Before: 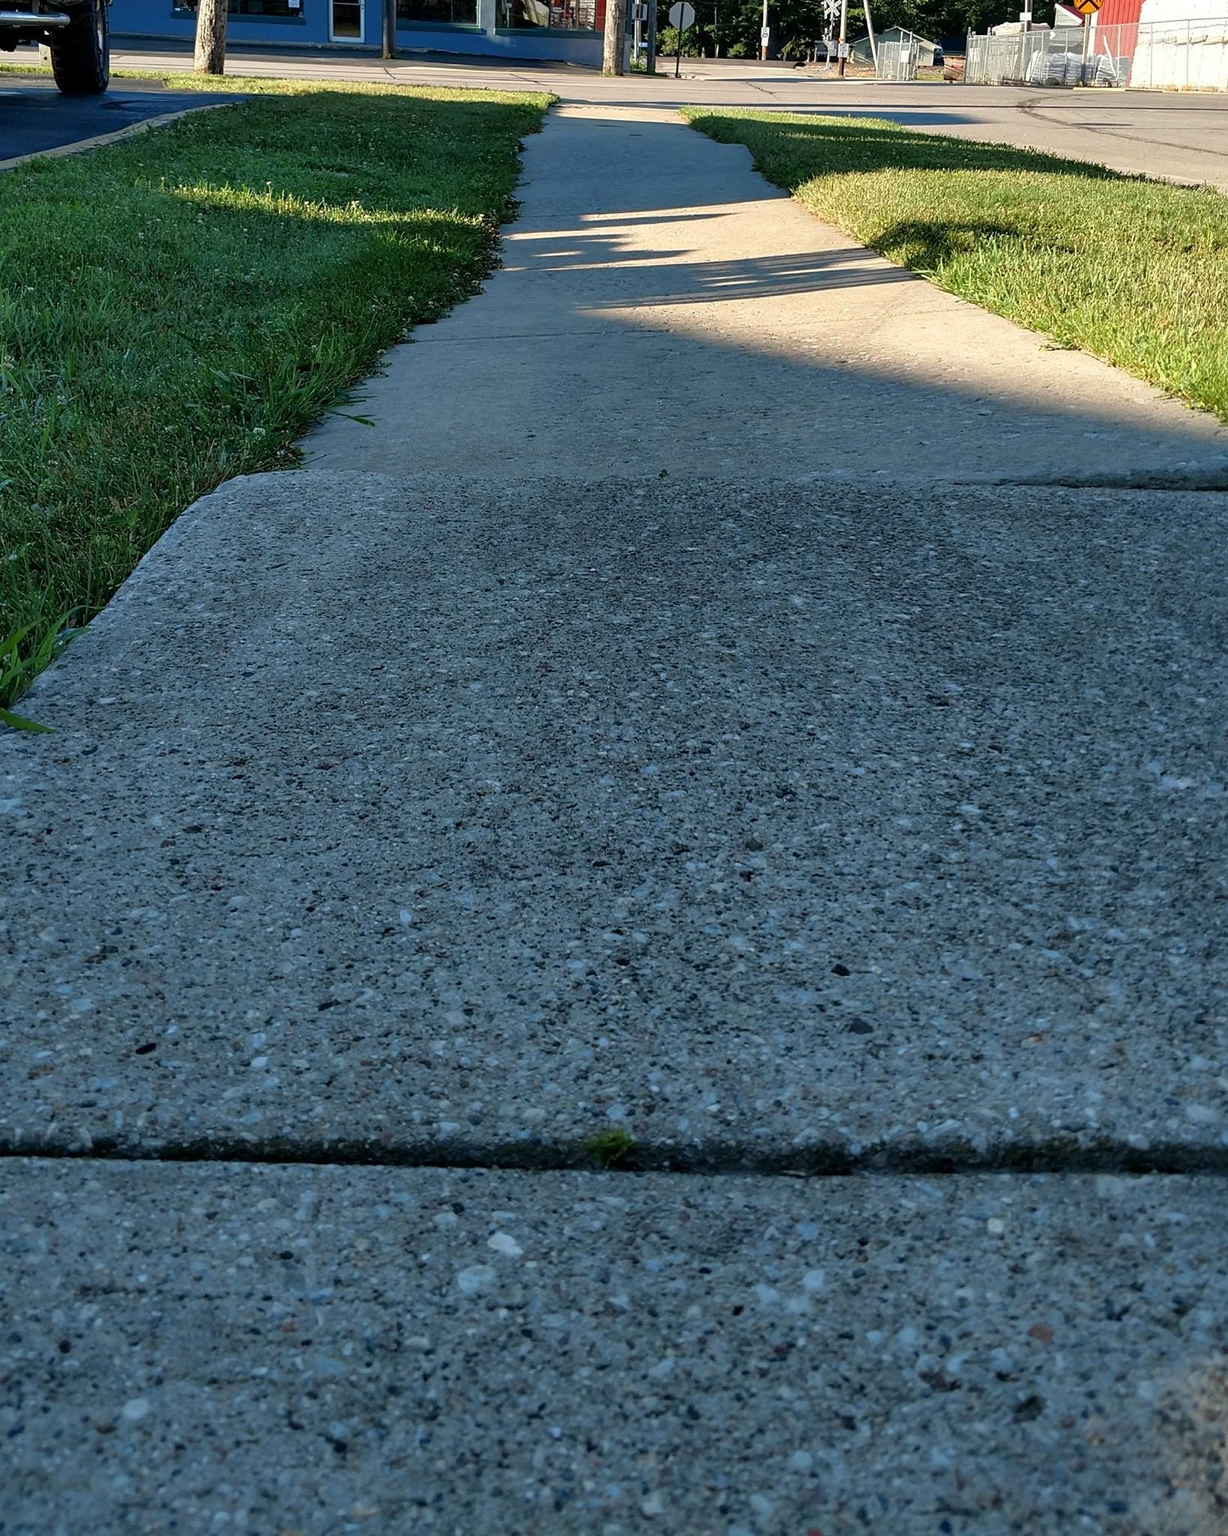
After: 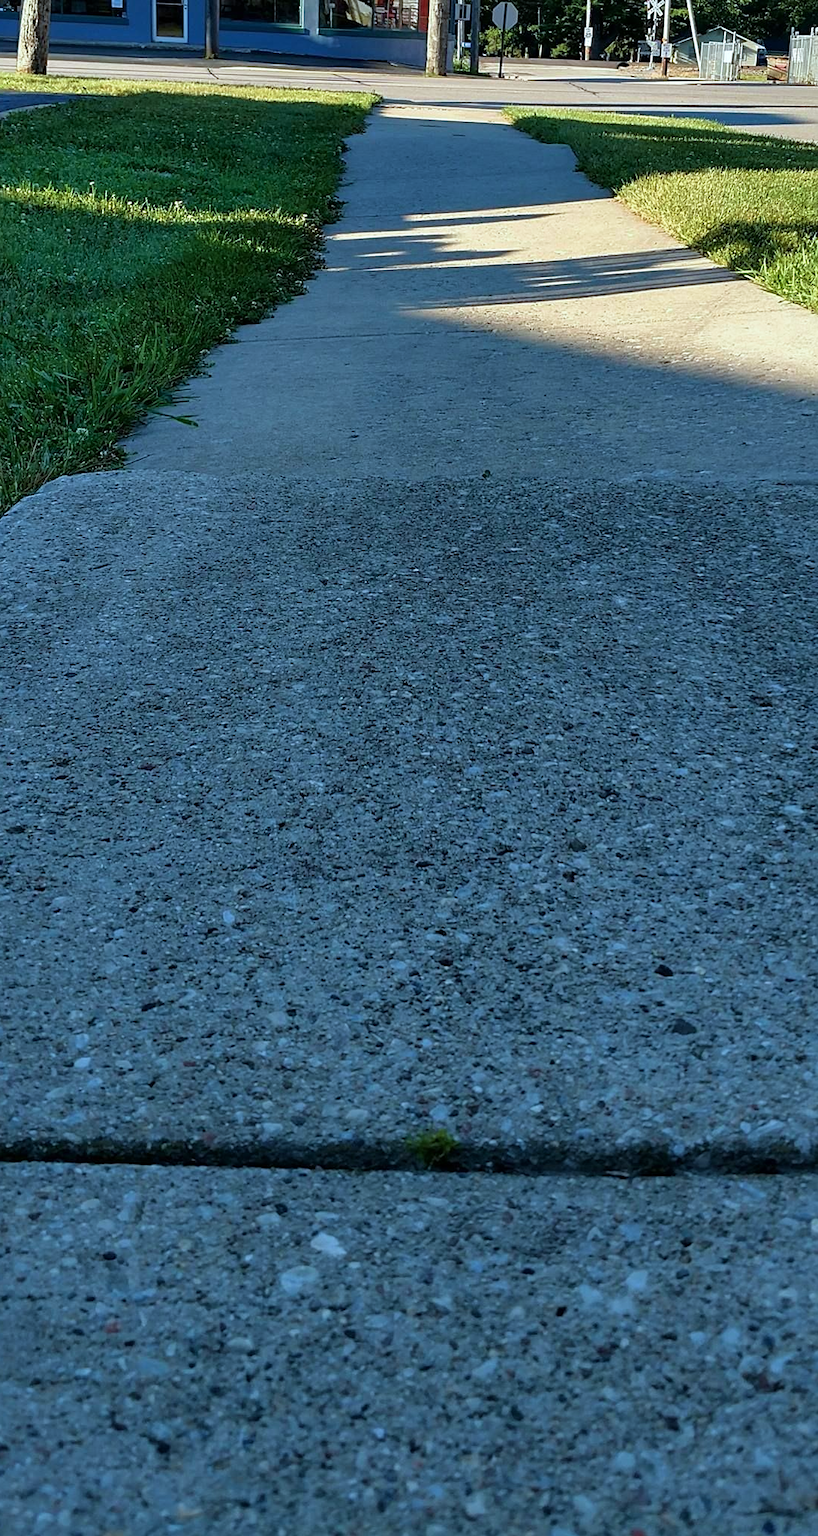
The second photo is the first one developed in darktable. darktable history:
velvia: on, module defaults
white balance: red 0.954, blue 1.079
color correction: highlights a* -2.68, highlights b* 2.57
sharpen: amount 0.2
crop and rotate: left 14.436%, right 18.898%
